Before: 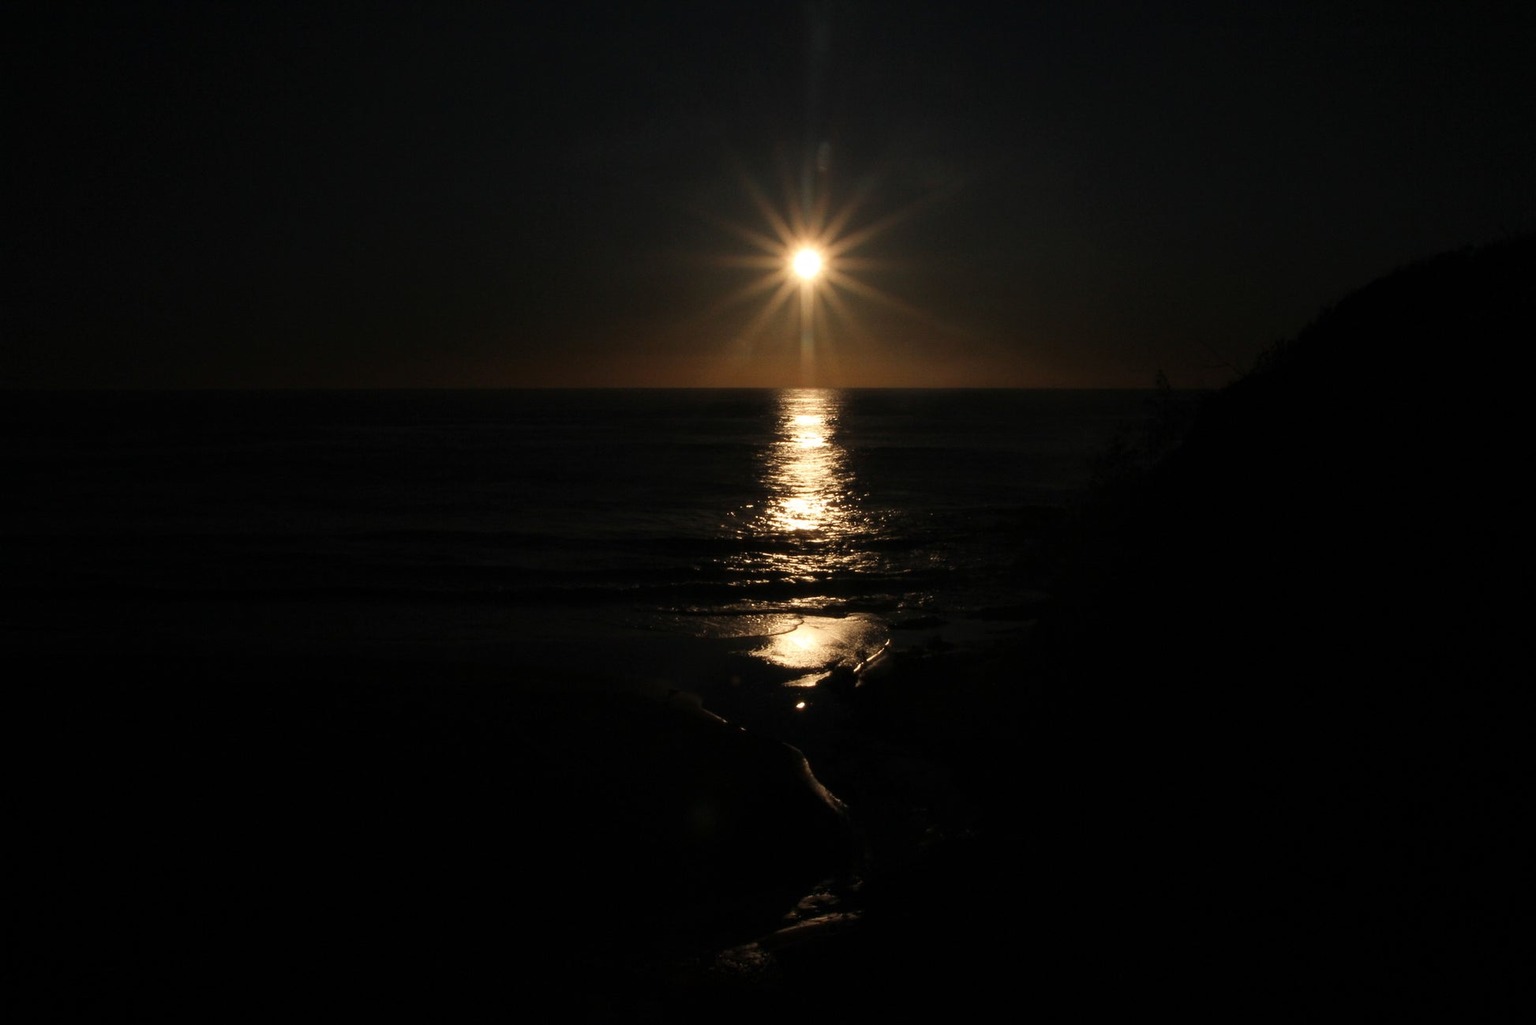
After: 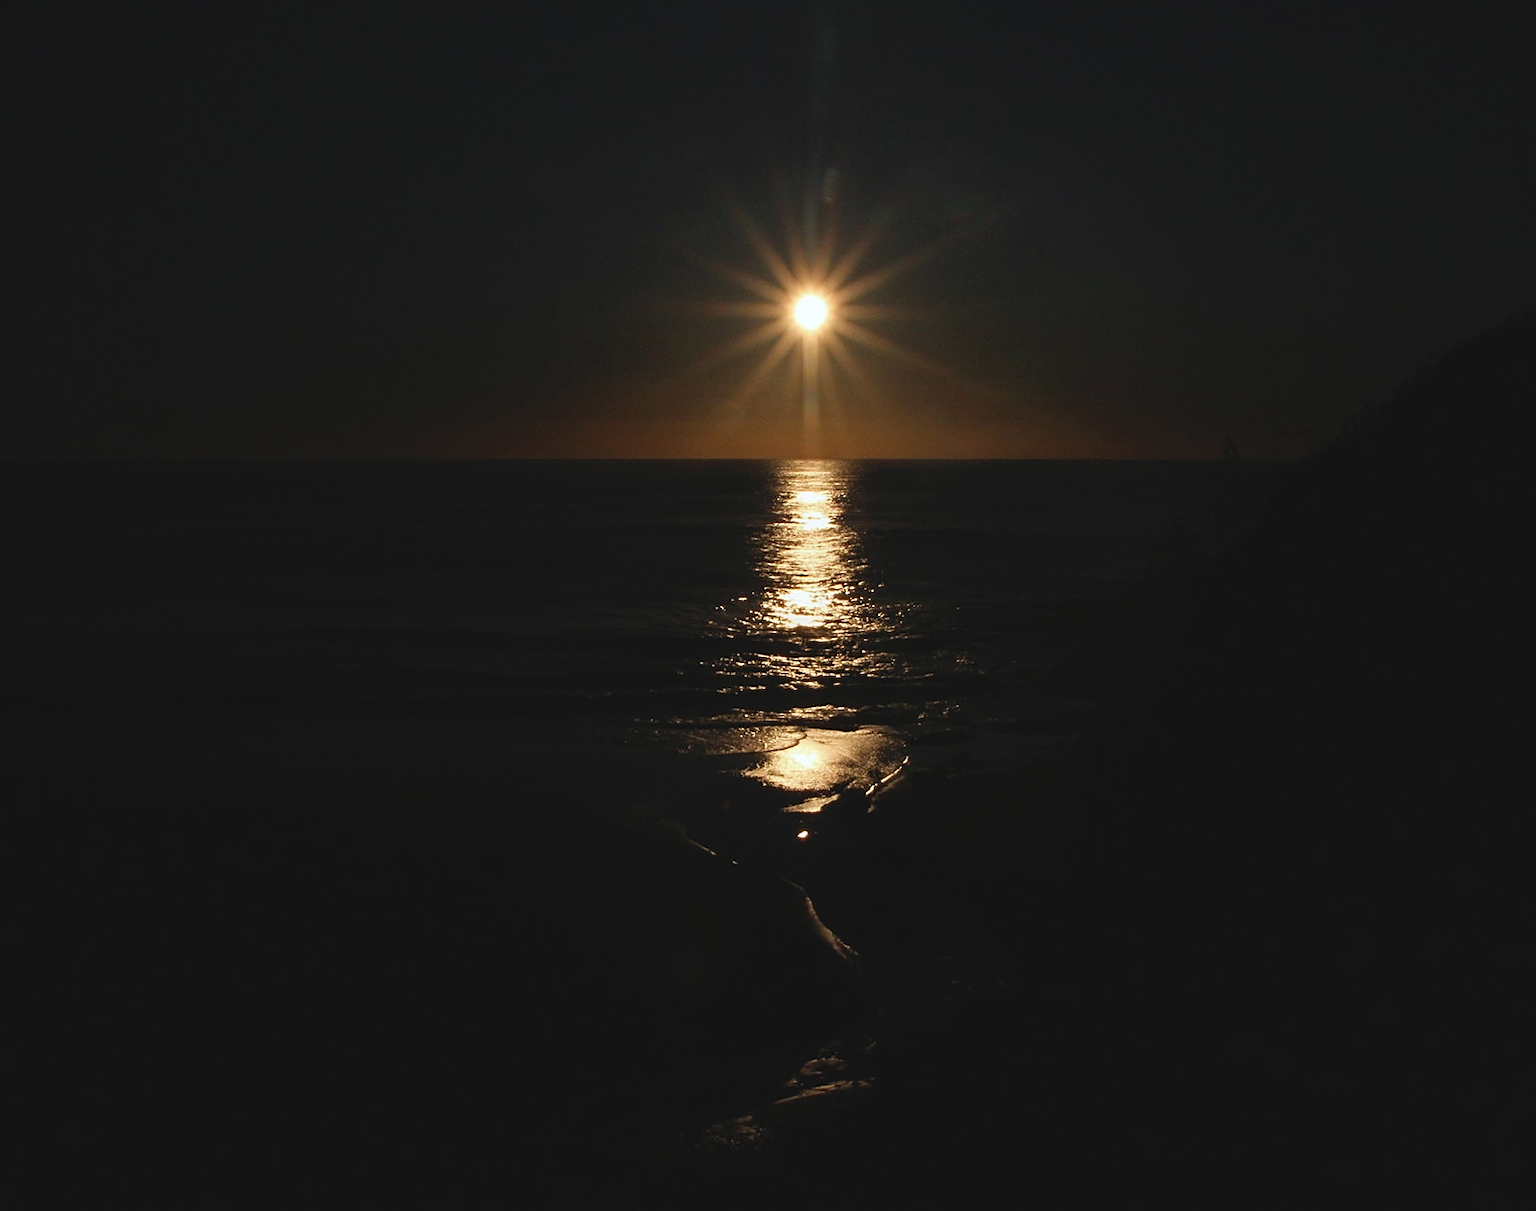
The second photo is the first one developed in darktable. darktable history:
haze removal: compatibility mode true, adaptive false
sharpen: on, module defaults
crop: left 7.991%, right 7.524%
contrast brightness saturation: contrast -0.127
